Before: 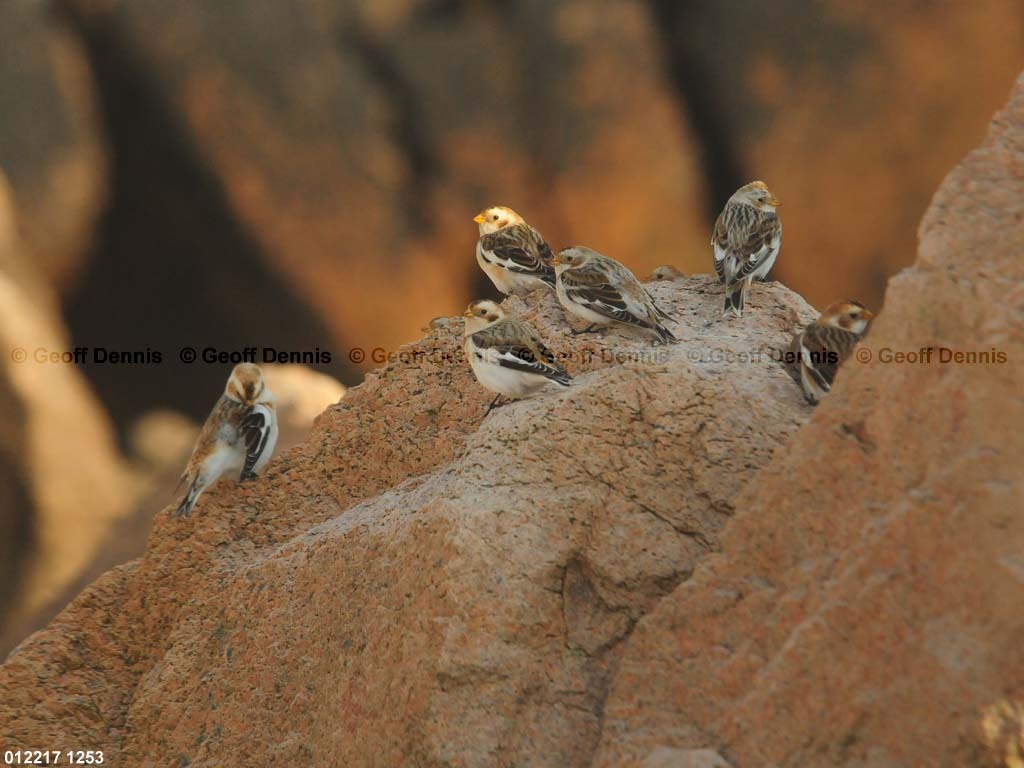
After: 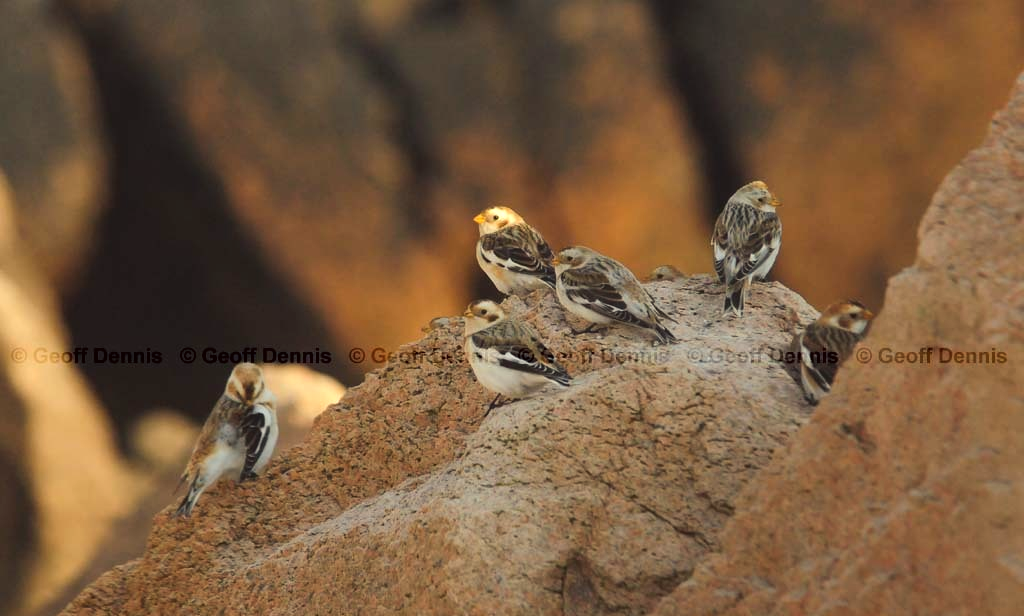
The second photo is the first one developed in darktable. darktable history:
color balance rgb: shadows lift › chroma 4.295%, shadows lift › hue 253.54°, linear chroma grading › mid-tones 7.801%, perceptual saturation grading › global saturation -3.247%, perceptual brilliance grading › global brilliance 1.394%, perceptual brilliance grading › highlights -3.852%, global vibrance 9.582%
tone equalizer: -8 EV -0.42 EV, -7 EV -0.422 EV, -6 EV -0.306 EV, -5 EV -0.221 EV, -3 EV 0.219 EV, -2 EV 0.352 EV, -1 EV 0.402 EV, +0 EV 0.44 EV, edges refinement/feathering 500, mask exposure compensation -1.57 EV, preserve details no
color correction: highlights a* -1.06, highlights b* 4.55, shadows a* 3.53
crop: bottom 19.712%
